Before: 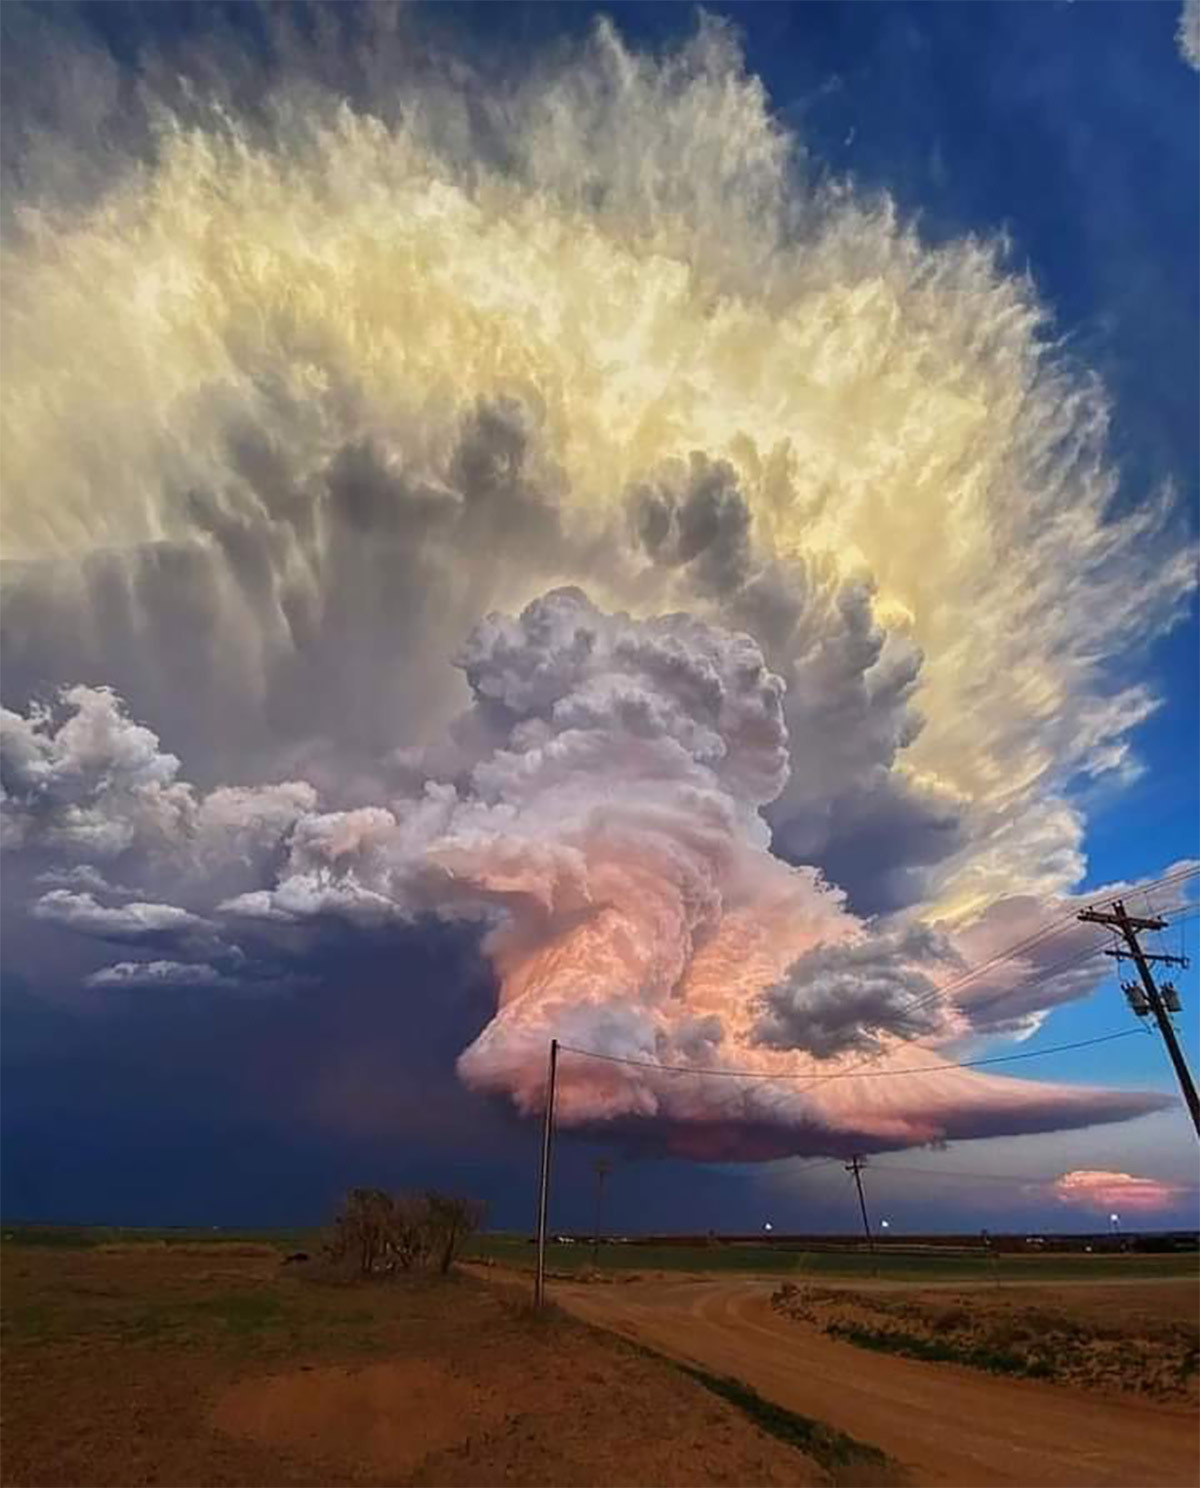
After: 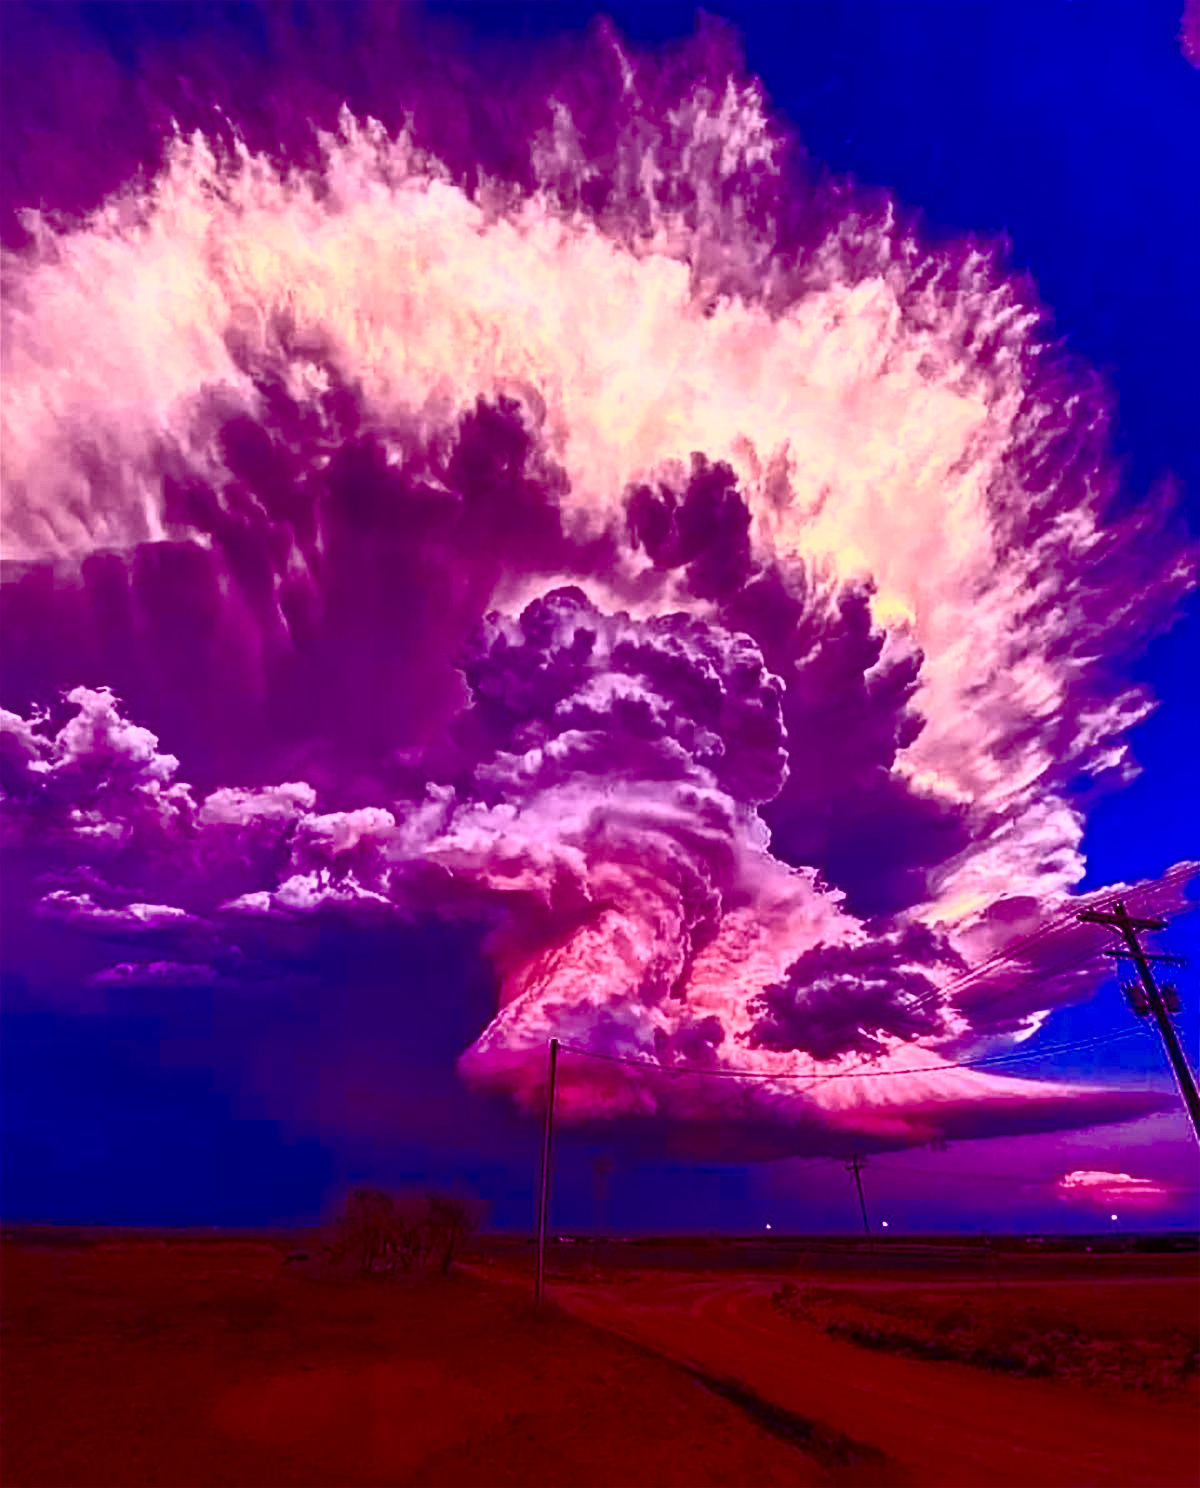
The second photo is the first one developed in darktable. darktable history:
contrast brightness saturation: contrast 0.93, brightness 0.2
shadows and highlights: on, module defaults
color balance: mode lift, gamma, gain (sRGB), lift [1, 1, 0.101, 1]
